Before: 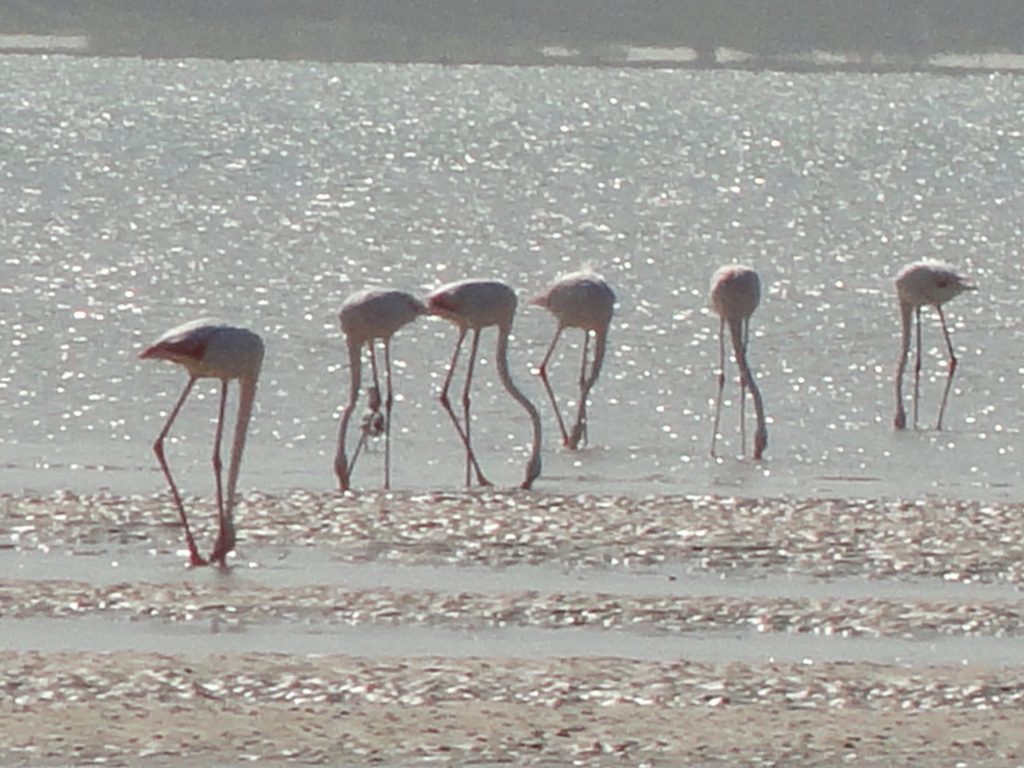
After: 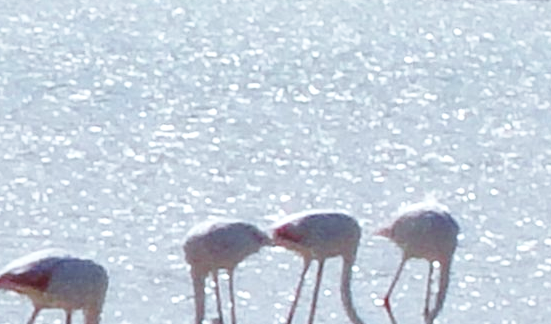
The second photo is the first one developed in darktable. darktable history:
base curve: curves: ch0 [(0, 0) (0.028, 0.03) (0.121, 0.232) (0.46, 0.748) (0.859, 0.968) (1, 1)], preserve colors none
white balance: red 0.931, blue 1.11
local contrast: mode bilateral grid, contrast 20, coarseness 50, detail 132%, midtone range 0.2
crop: left 15.306%, top 9.065%, right 30.789%, bottom 48.638%
